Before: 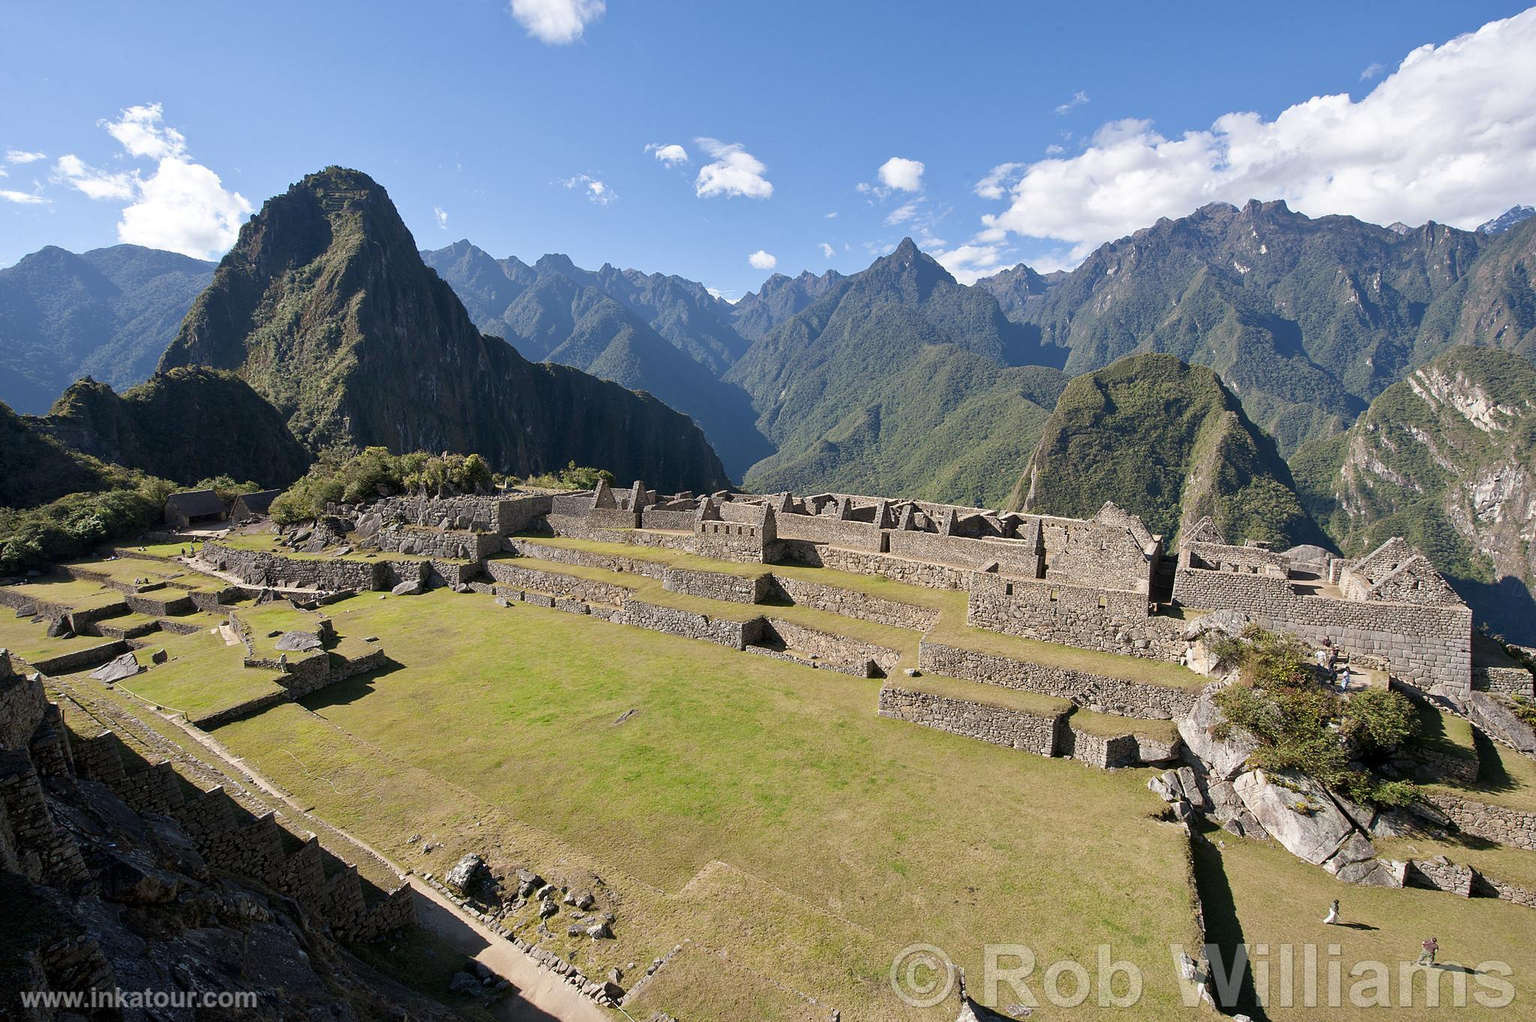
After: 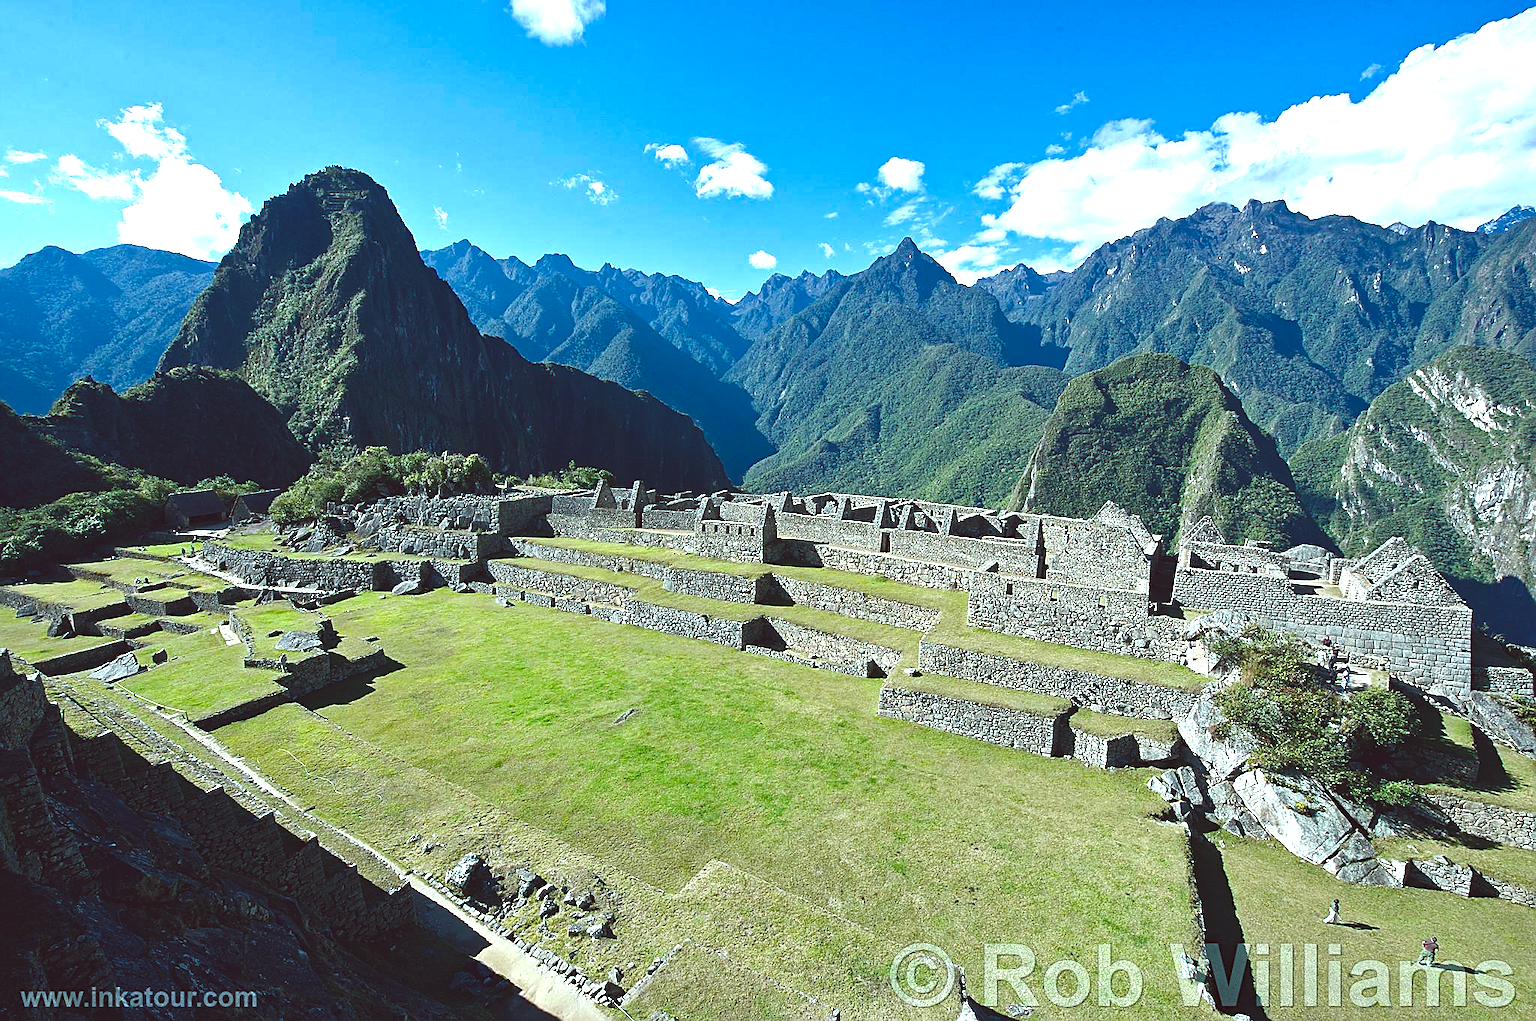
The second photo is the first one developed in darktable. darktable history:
haze removal: strength 0.29, distance 0.25, compatibility mode true, adaptive false
exposure: black level correction -0.023, exposure -0.039 EV, compensate highlight preservation false
sharpen: on, module defaults
color balance rgb: shadows lift › luminance -7.7%, shadows lift › chroma 2.13%, shadows lift › hue 200.79°, power › luminance -7.77%, power › chroma 2.27%, power › hue 220.69°, highlights gain › luminance 15.15%, highlights gain › chroma 4%, highlights gain › hue 209.35°, global offset › luminance -0.21%, global offset › chroma 0.27%, perceptual saturation grading › global saturation 24.42%, perceptual saturation grading › highlights -24.42%, perceptual saturation grading › mid-tones 24.42%, perceptual saturation grading › shadows 40%, perceptual brilliance grading › global brilliance -5%, perceptual brilliance grading › highlights 24.42%, perceptual brilliance grading › mid-tones 7%, perceptual brilliance grading › shadows -5%
